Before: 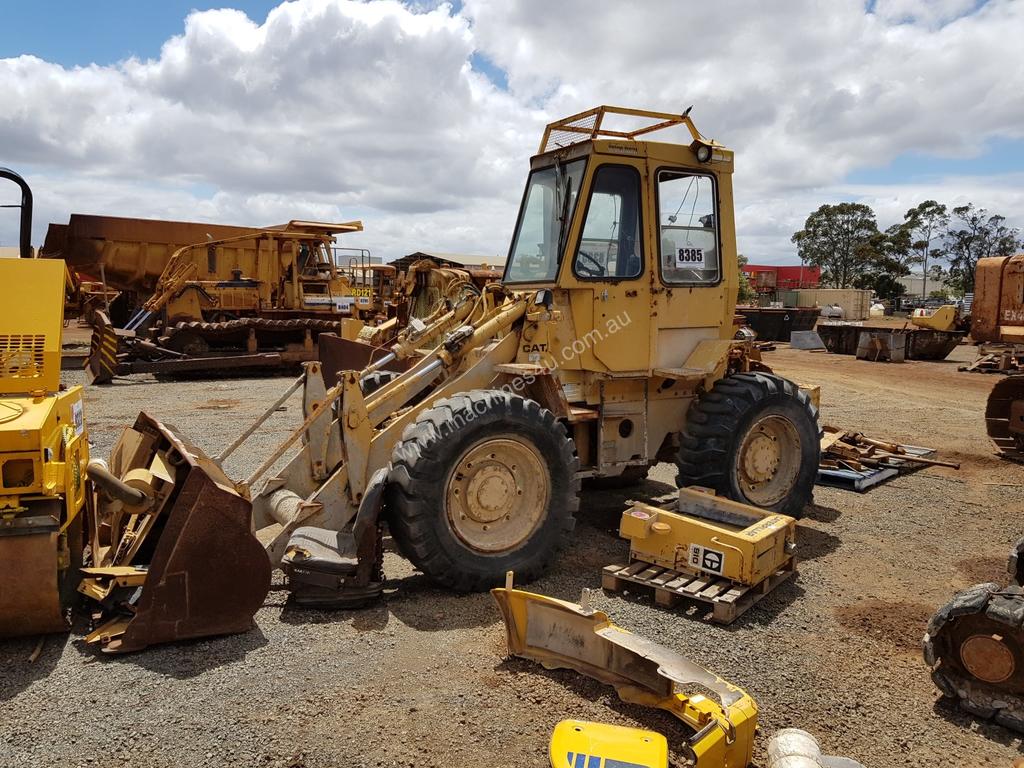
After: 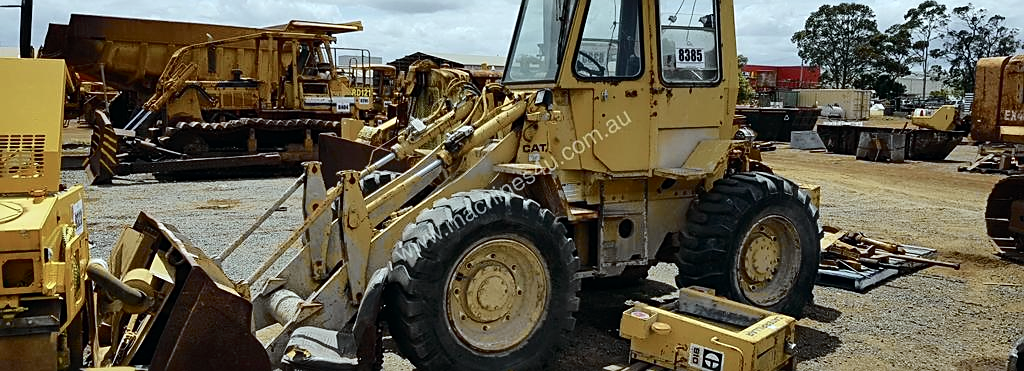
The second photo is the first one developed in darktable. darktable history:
white balance: red 0.925, blue 1.046
sharpen: on, module defaults
crop and rotate: top 26.056%, bottom 25.543%
tone curve: curves: ch0 [(0, 0) (0.081, 0.044) (0.185, 0.13) (0.283, 0.238) (0.416, 0.449) (0.495, 0.524) (0.686, 0.743) (0.826, 0.865) (0.978, 0.988)]; ch1 [(0, 0) (0.147, 0.166) (0.321, 0.362) (0.371, 0.402) (0.423, 0.442) (0.479, 0.472) (0.505, 0.497) (0.521, 0.506) (0.551, 0.537) (0.586, 0.574) (0.625, 0.618) (0.68, 0.681) (1, 1)]; ch2 [(0, 0) (0.346, 0.362) (0.404, 0.427) (0.502, 0.495) (0.531, 0.513) (0.547, 0.533) (0.582, 0.596) (0.629, 0.631) (0.717, 0.678) (1, 1)], color space Lab, independent channels, preserve colors none
